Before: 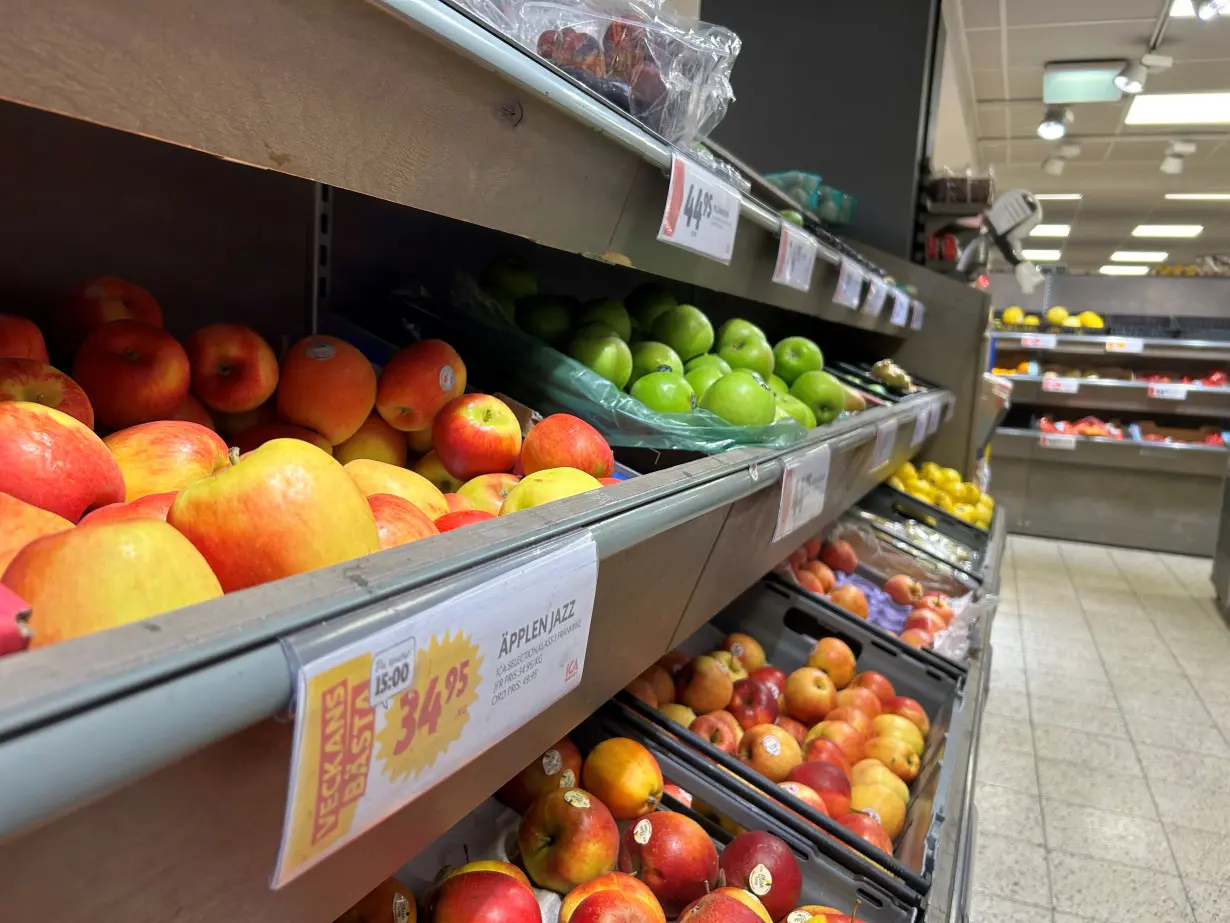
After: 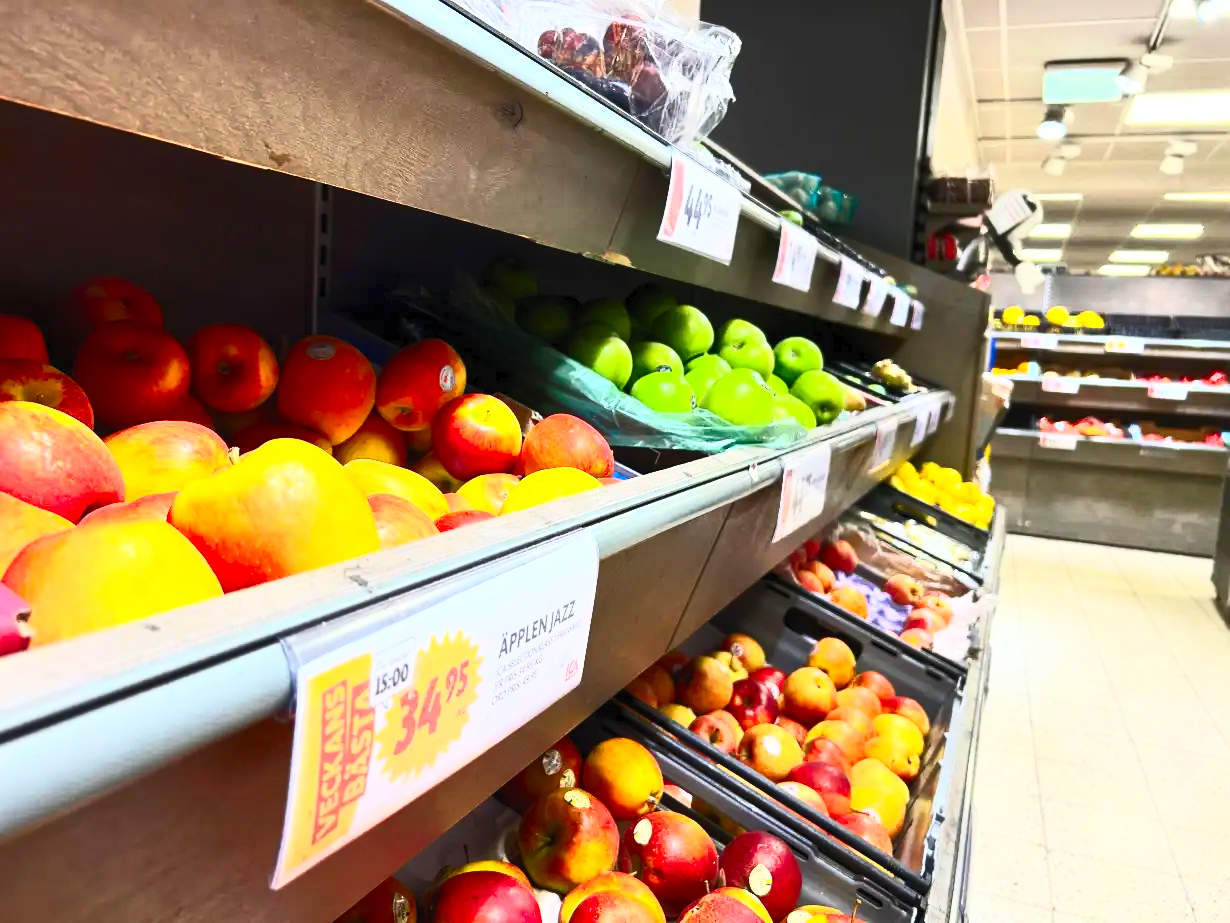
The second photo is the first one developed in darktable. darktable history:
contrast brightness saturation: contrast 0.82, brightness 0.58, saturation 0.575
